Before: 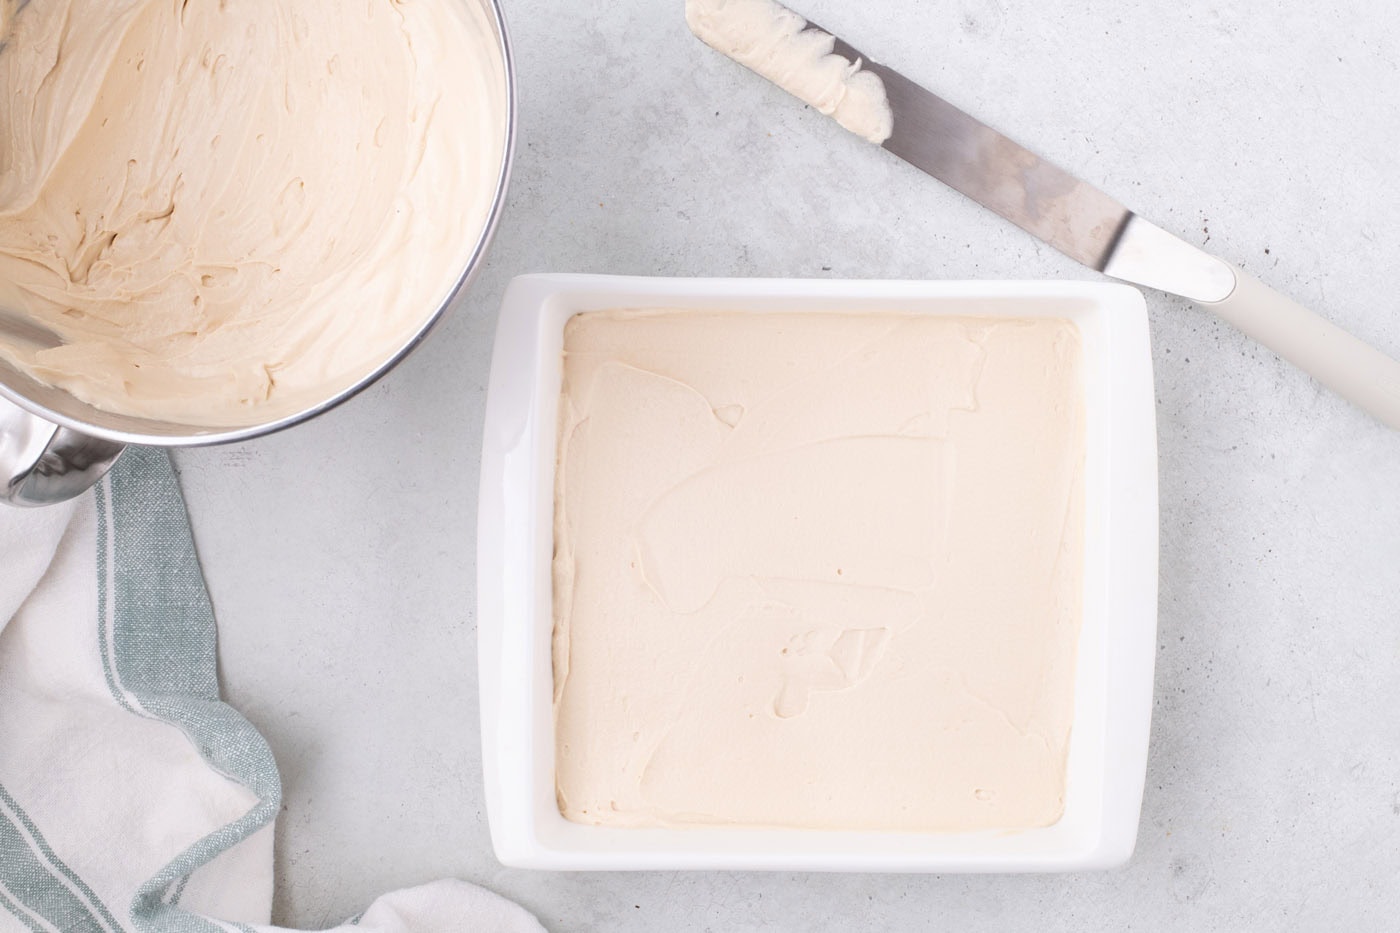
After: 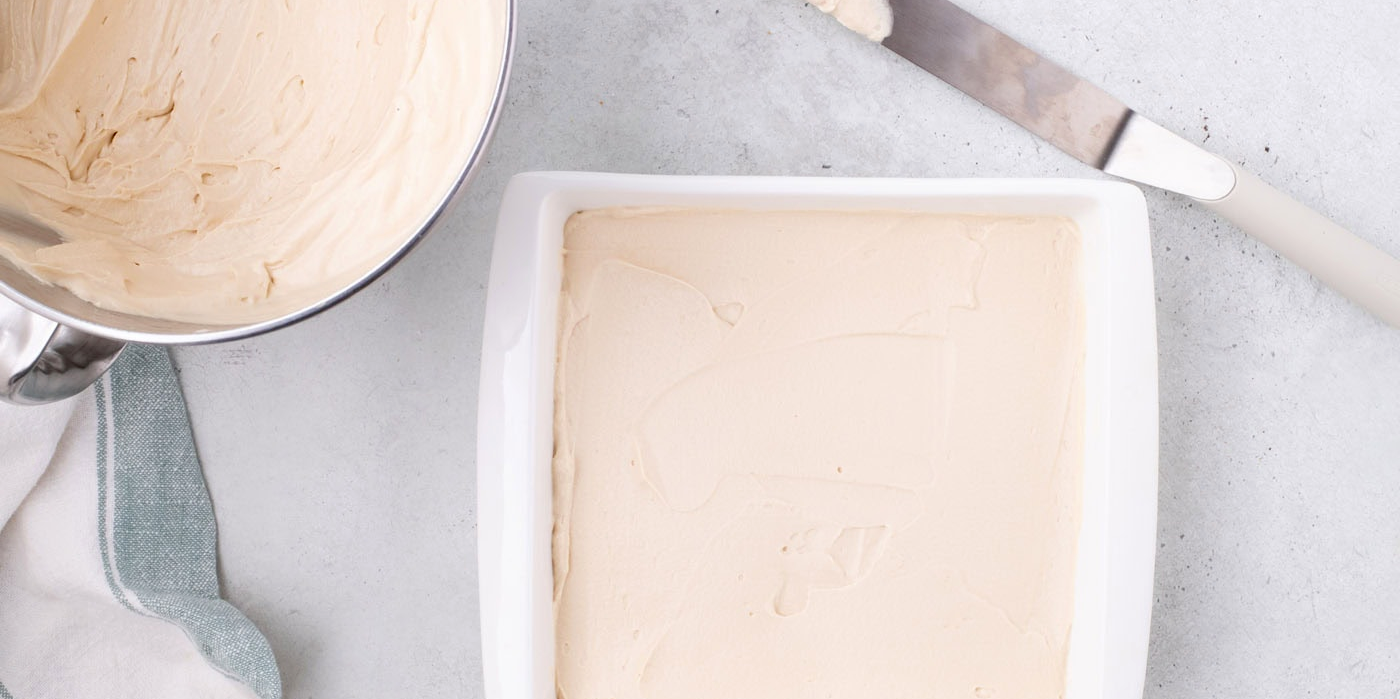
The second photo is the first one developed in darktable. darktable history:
haze removal: adaptive false
crop: top 11.038%, bottom 13.962%
